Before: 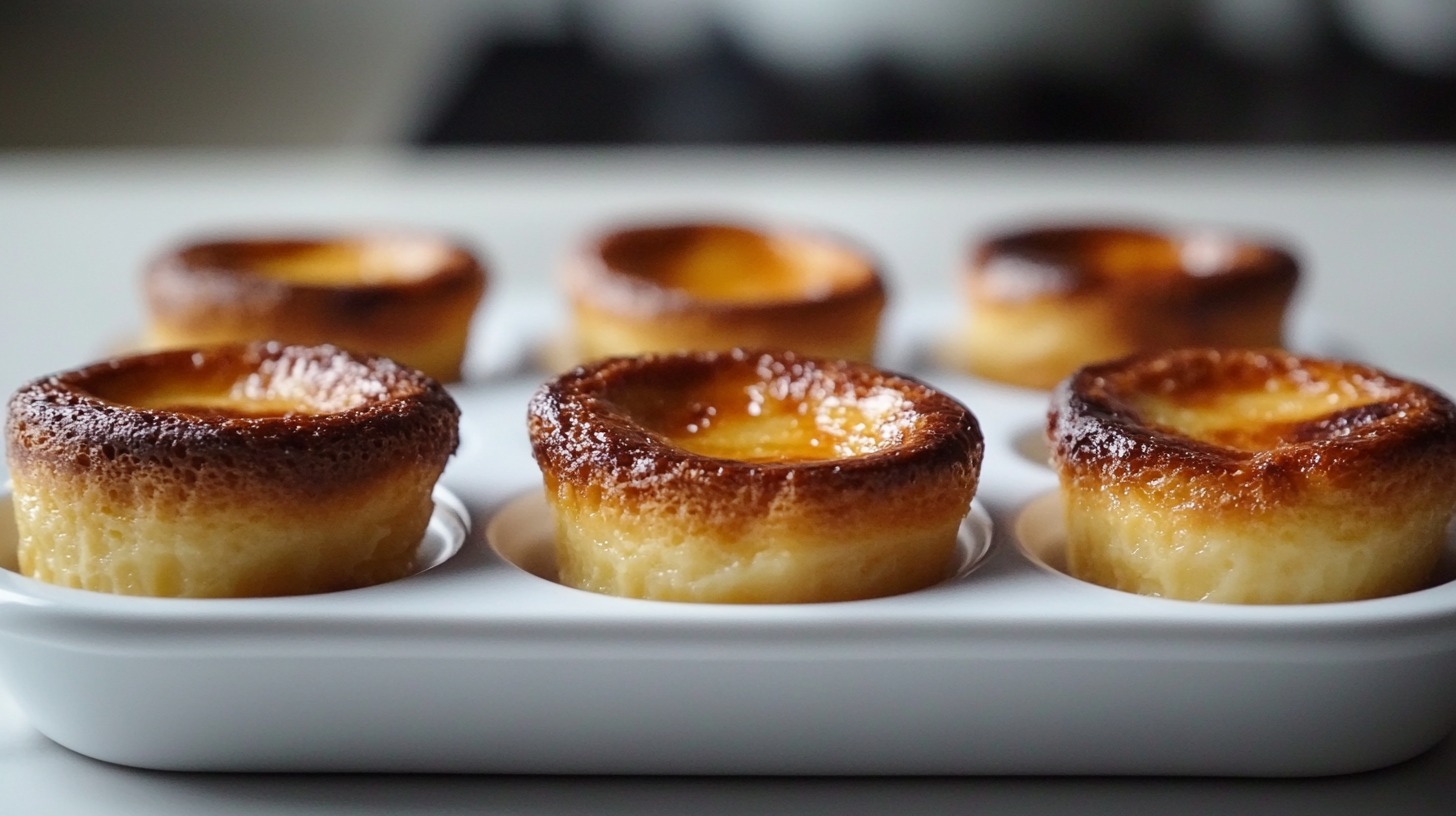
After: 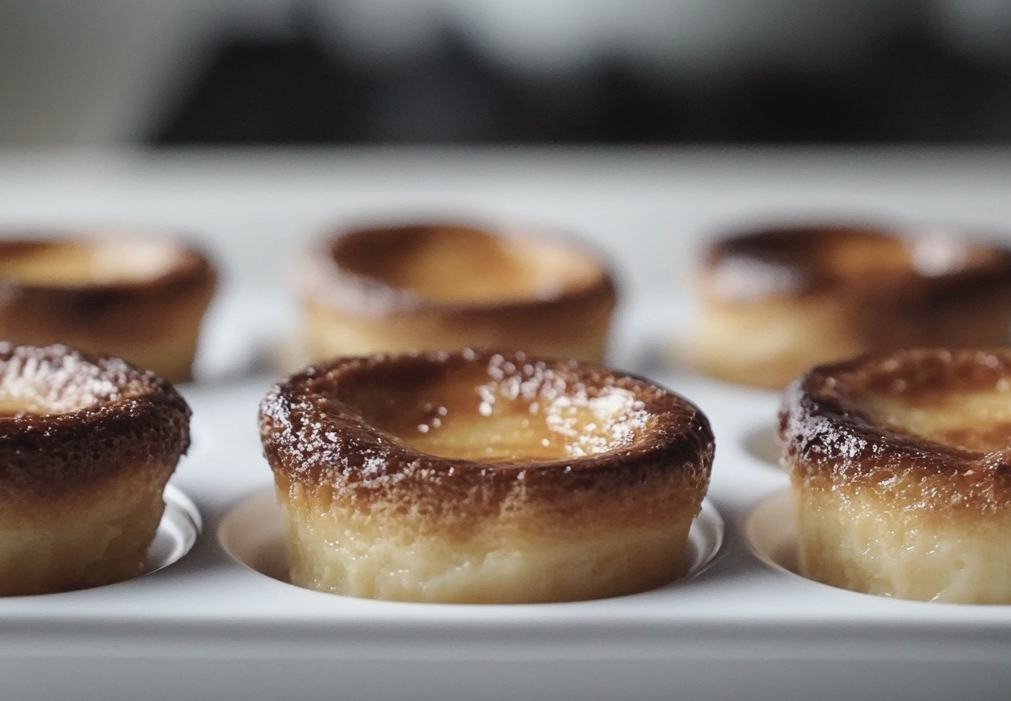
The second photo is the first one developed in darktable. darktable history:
contrast brightness saturation: contrast -0.051, saturation -0.409
crop: left 18.509%, right 12.051%, bottom 14.07%
